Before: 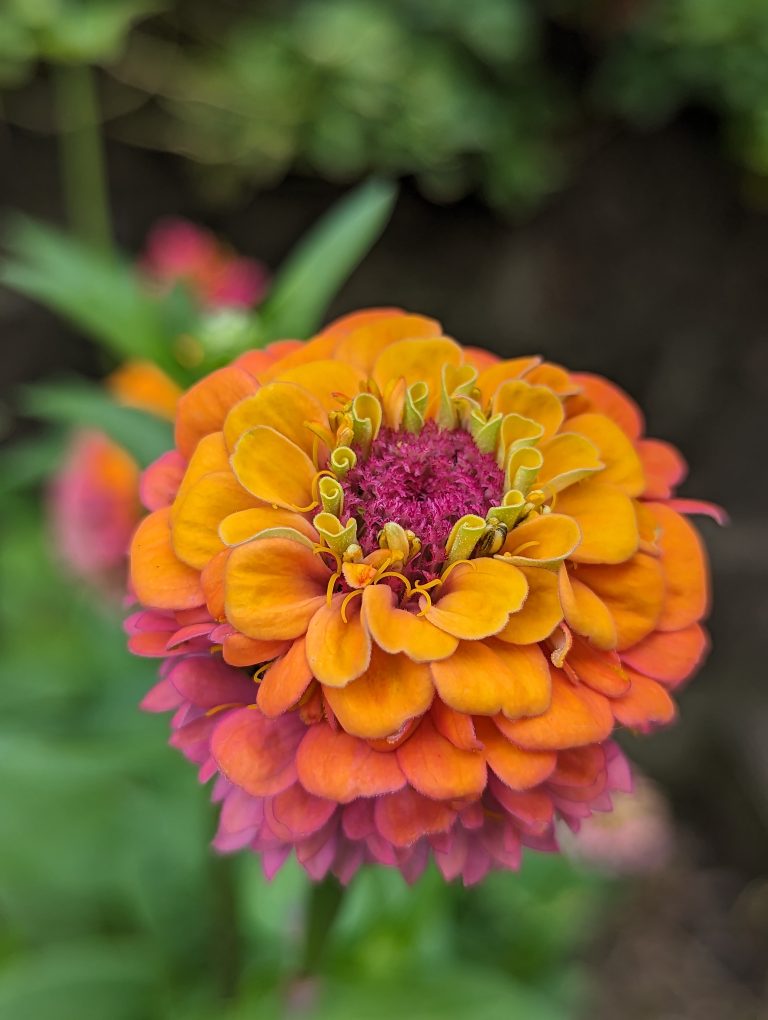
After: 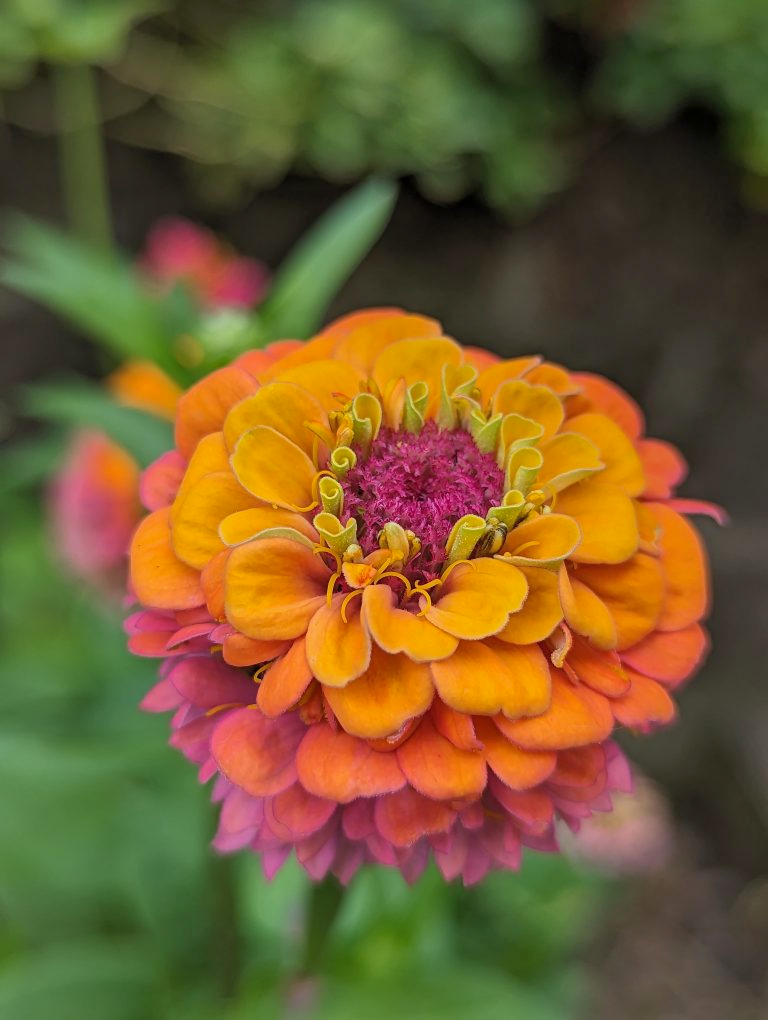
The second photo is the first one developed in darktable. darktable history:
shadows and highlights: highlights color adjustment 89%
